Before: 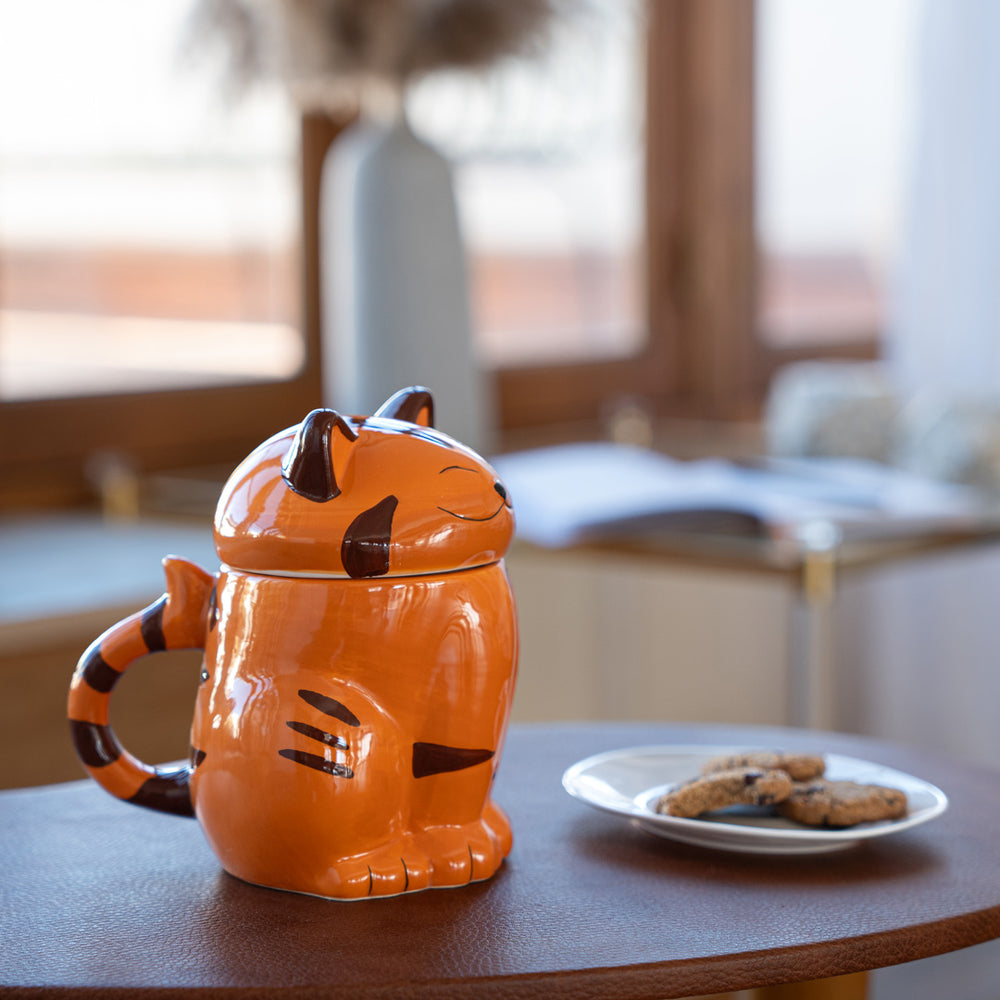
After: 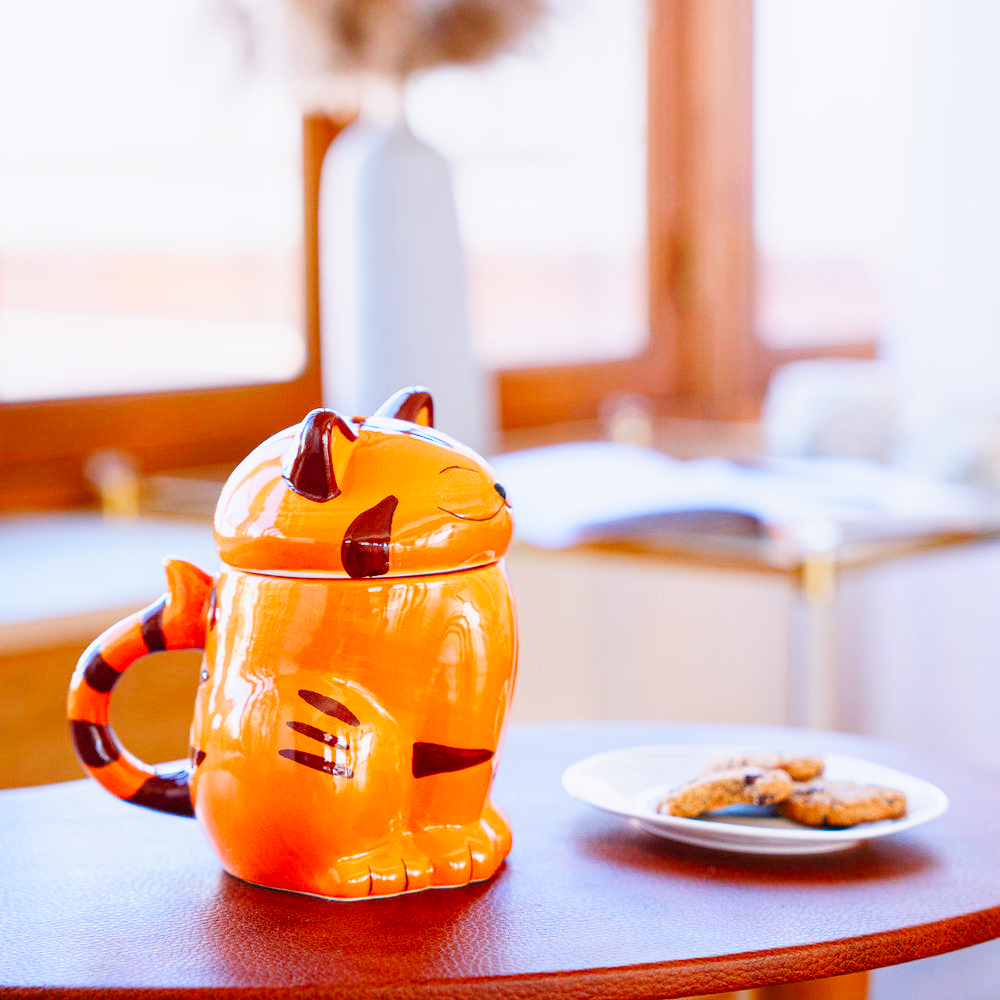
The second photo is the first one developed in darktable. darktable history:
base curve: curves: ch0 [(0, 0) (0, 0.001) (0.001, 0.001) (0.004, 0.002) (0.007, 0.004) (0.015, 0.013) (0.033, 0.045) (0.052, 0.096) (0.075, 0.17) (0.099, 0.241) (0.163, 0.42) (0.219, 0.55) (0.259, 0.616) (0.327, 0.722) (0.365, 0.765) (0.522, 0.873) (0.547, 0.881) (0.689, 0.919) (0.826, 0.952) (1, 1)], preserve colors none
color balance rgb: shadows lift › chroma 1%, shadows lift › hue 113°, highlights gain › chroma 0.2%, highlights gain › hue 333°, perceptual saturation grading › global saturation 20%, perceptual saturation grading › highlights -50%, perceptual saturation grading › shadows 25%, contrast -20%
contrast brightness saturation: contrast 0.07, brightness 0.08, saturation 0.18
white balance: red 1.004, blue 1.096
